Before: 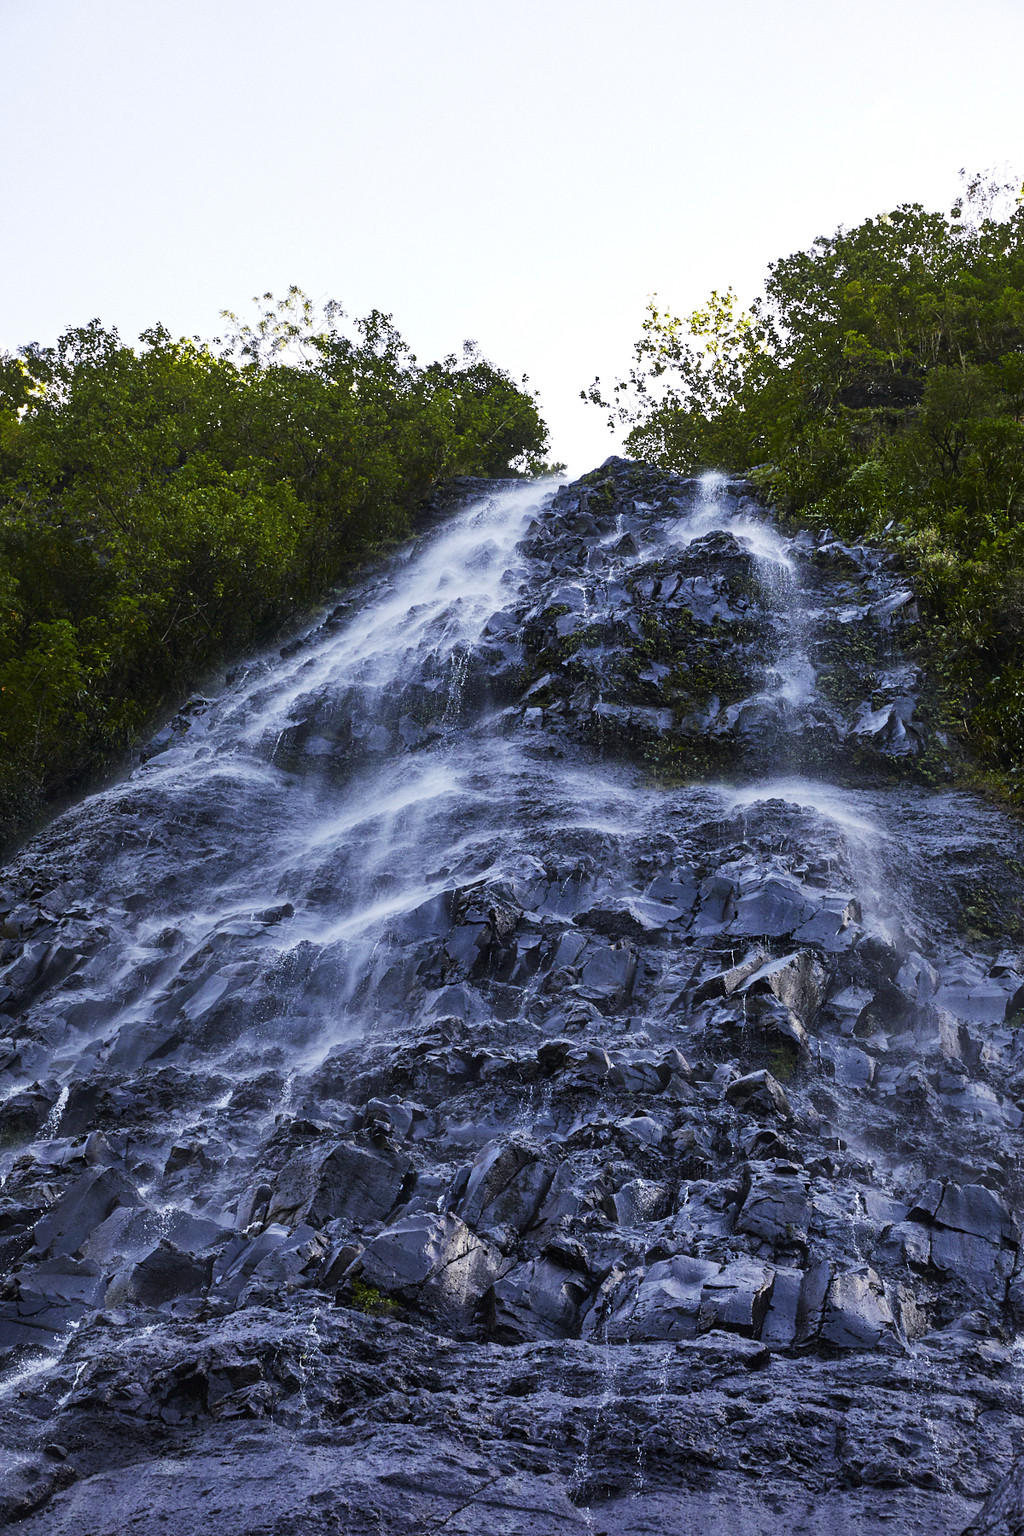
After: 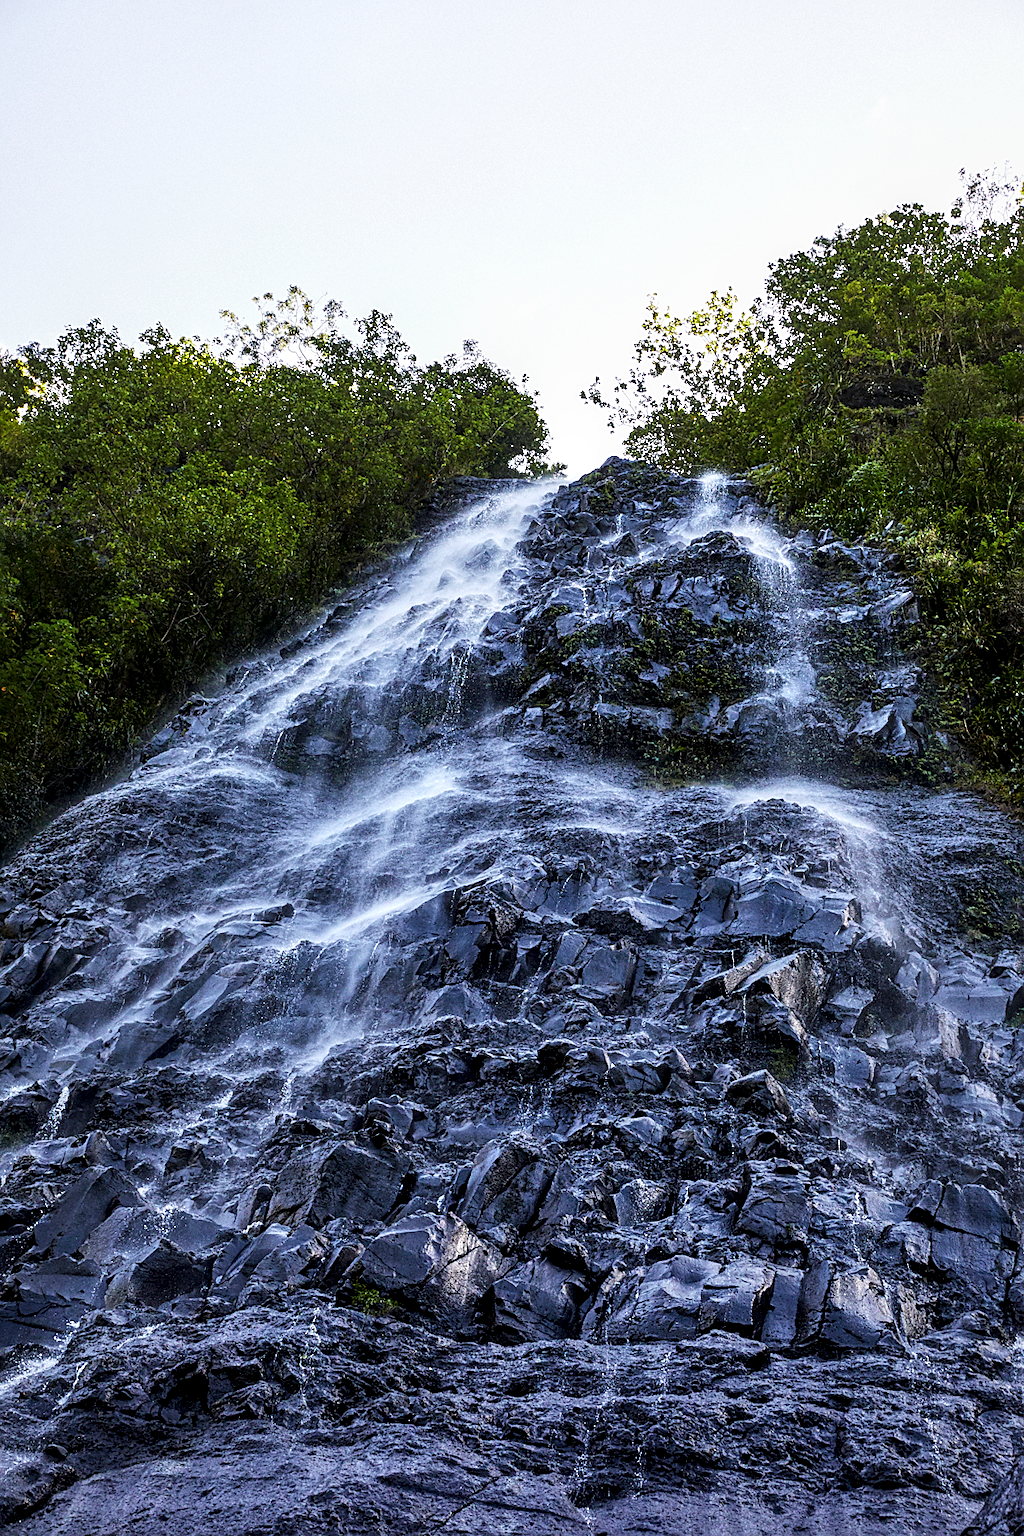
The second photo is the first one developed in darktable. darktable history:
local contrast: highlights 59%, detail 145%
sharpen: on, module defaults
